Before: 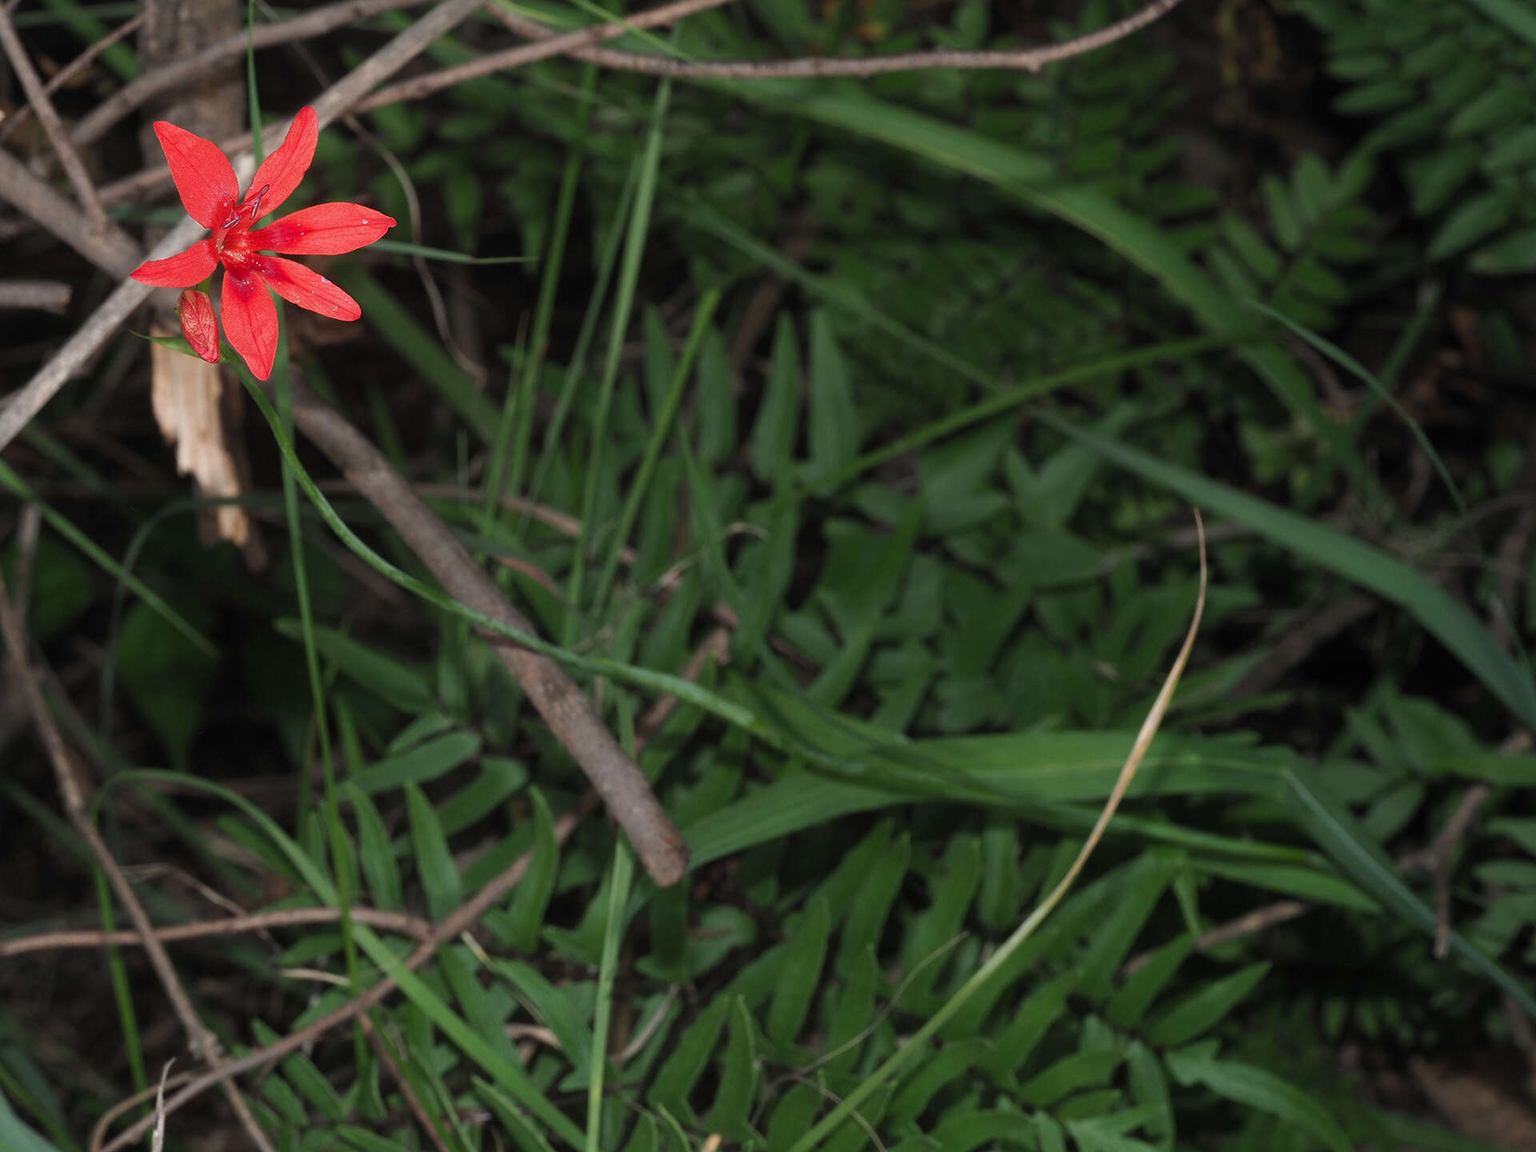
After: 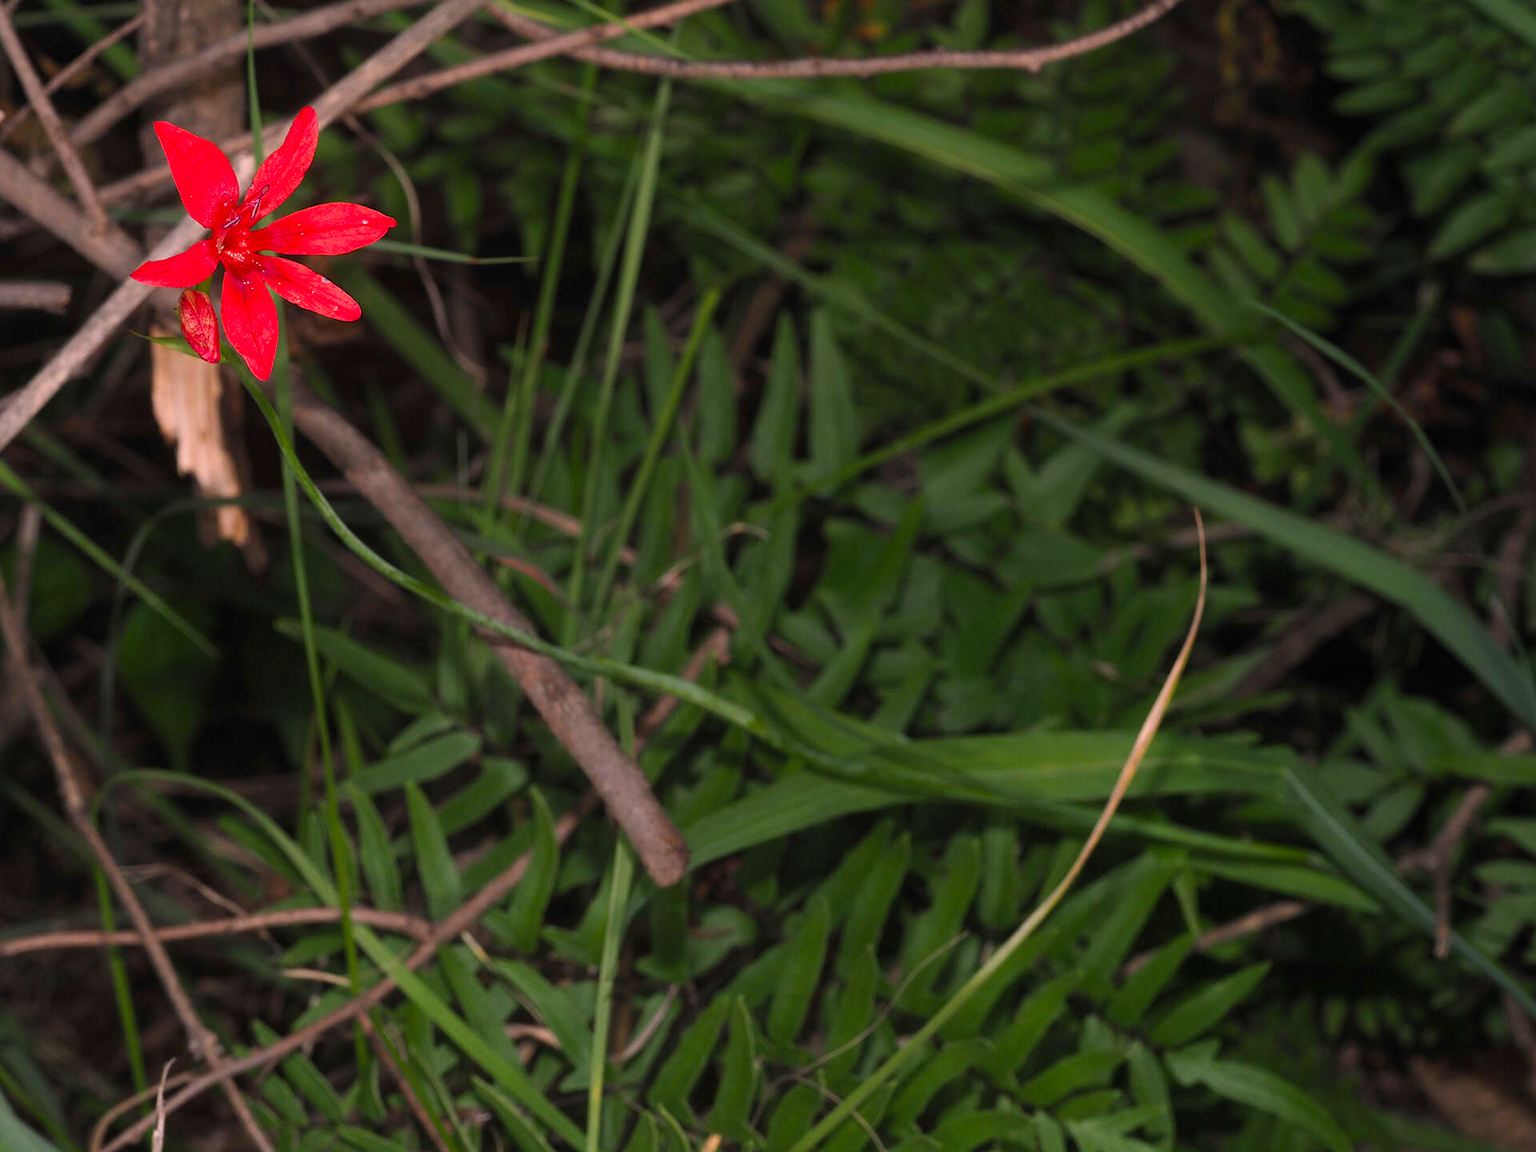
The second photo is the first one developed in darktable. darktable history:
tone equalizer: edges refinement/feathering 500, mask exposure compensation -1.57 EV, preserve details no
color balance rgb: highlights gain › chroma 0.226%, highlights gain › hue 332.19°, perceptual saturation grading › global saturation 24.981%
color correction: highlights a* 14.49, highlights b* 4.87
